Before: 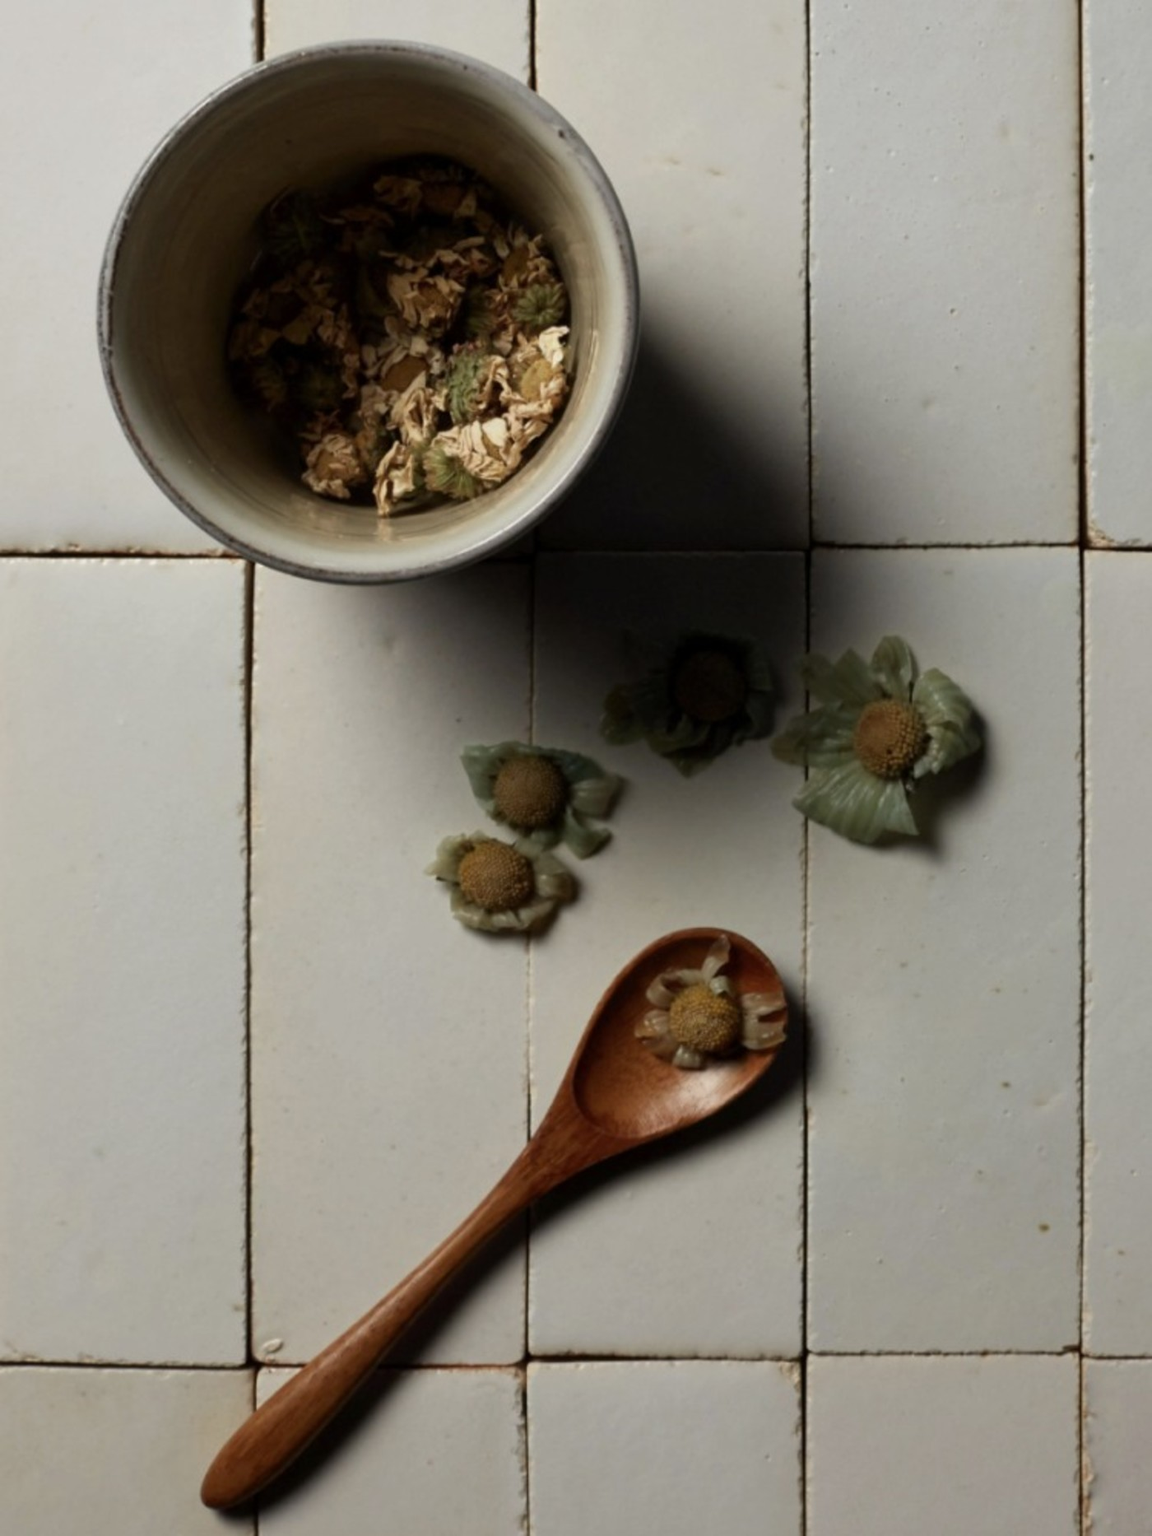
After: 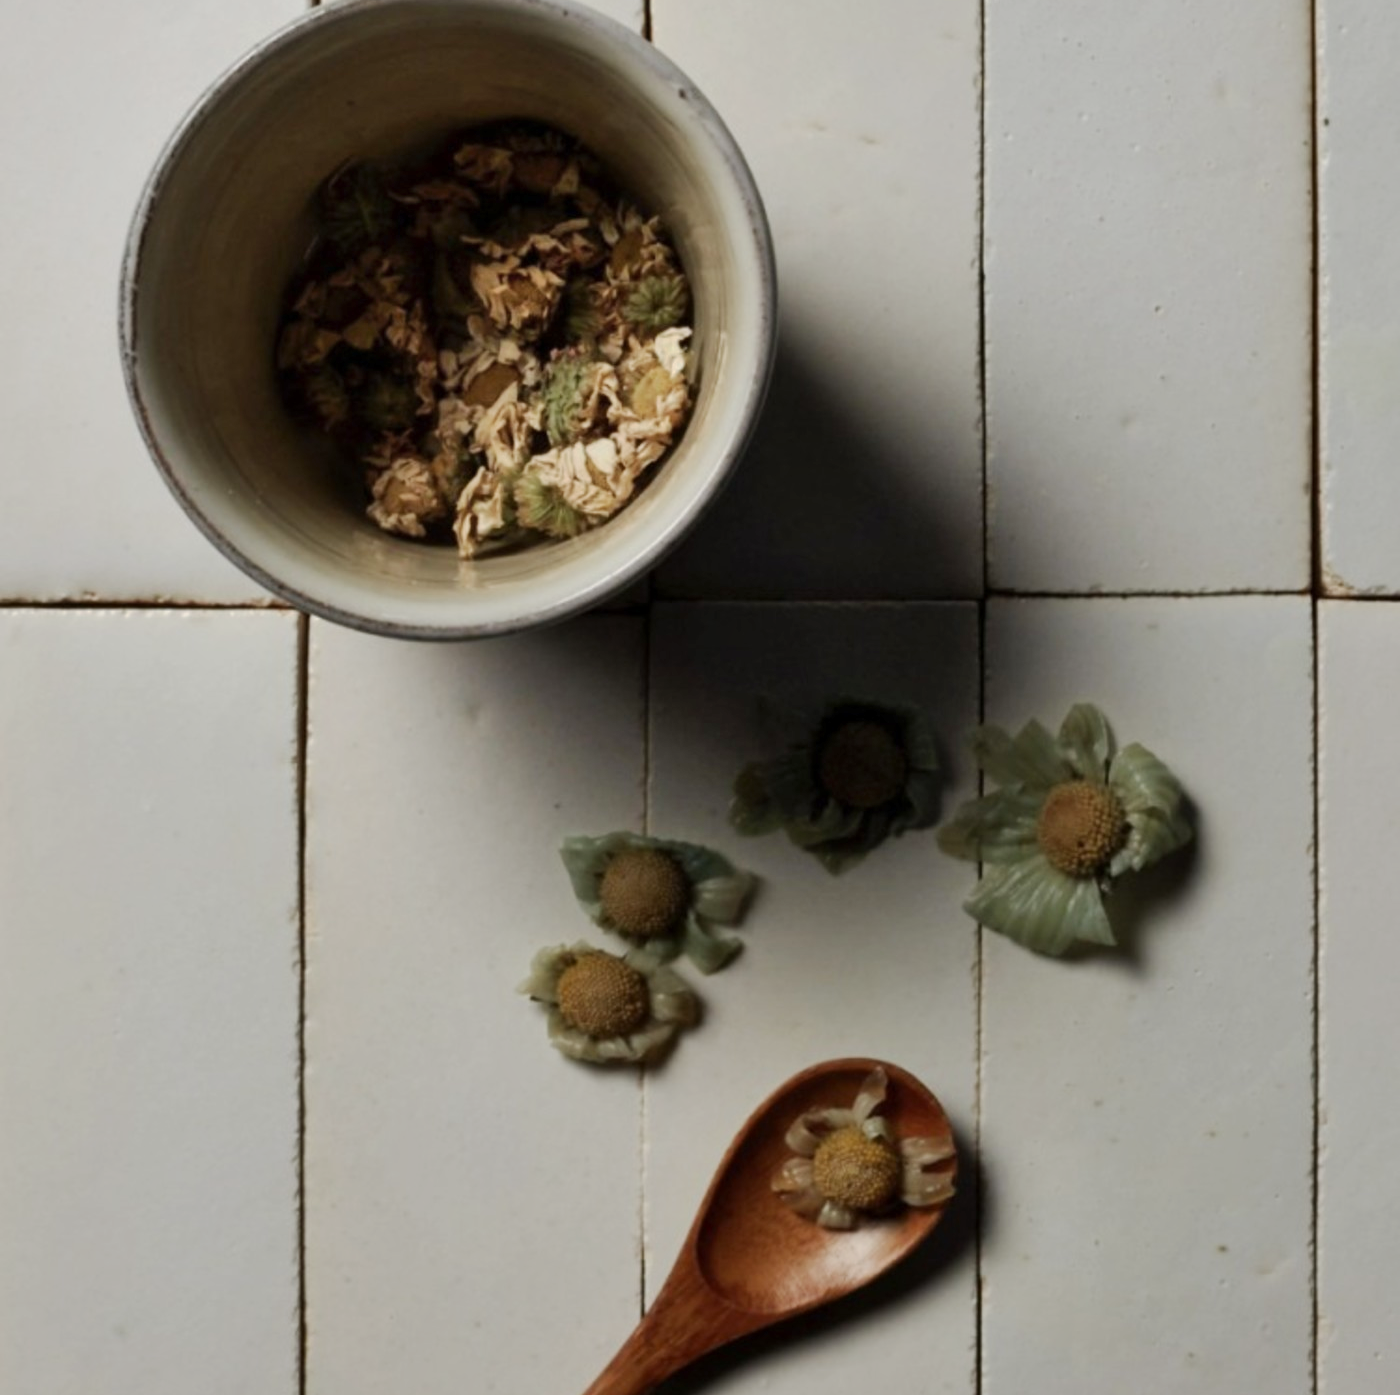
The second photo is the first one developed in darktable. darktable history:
crop: top 3.709%, bottom 21.485%
shadows and highlights: shadows 52.03, highlights -28.67, soften with gaussian
base curve: curves: ch0 [(0, 0) (0.262, 0.32) (0.722, 0.705) (1, 1)], preserve colors none
